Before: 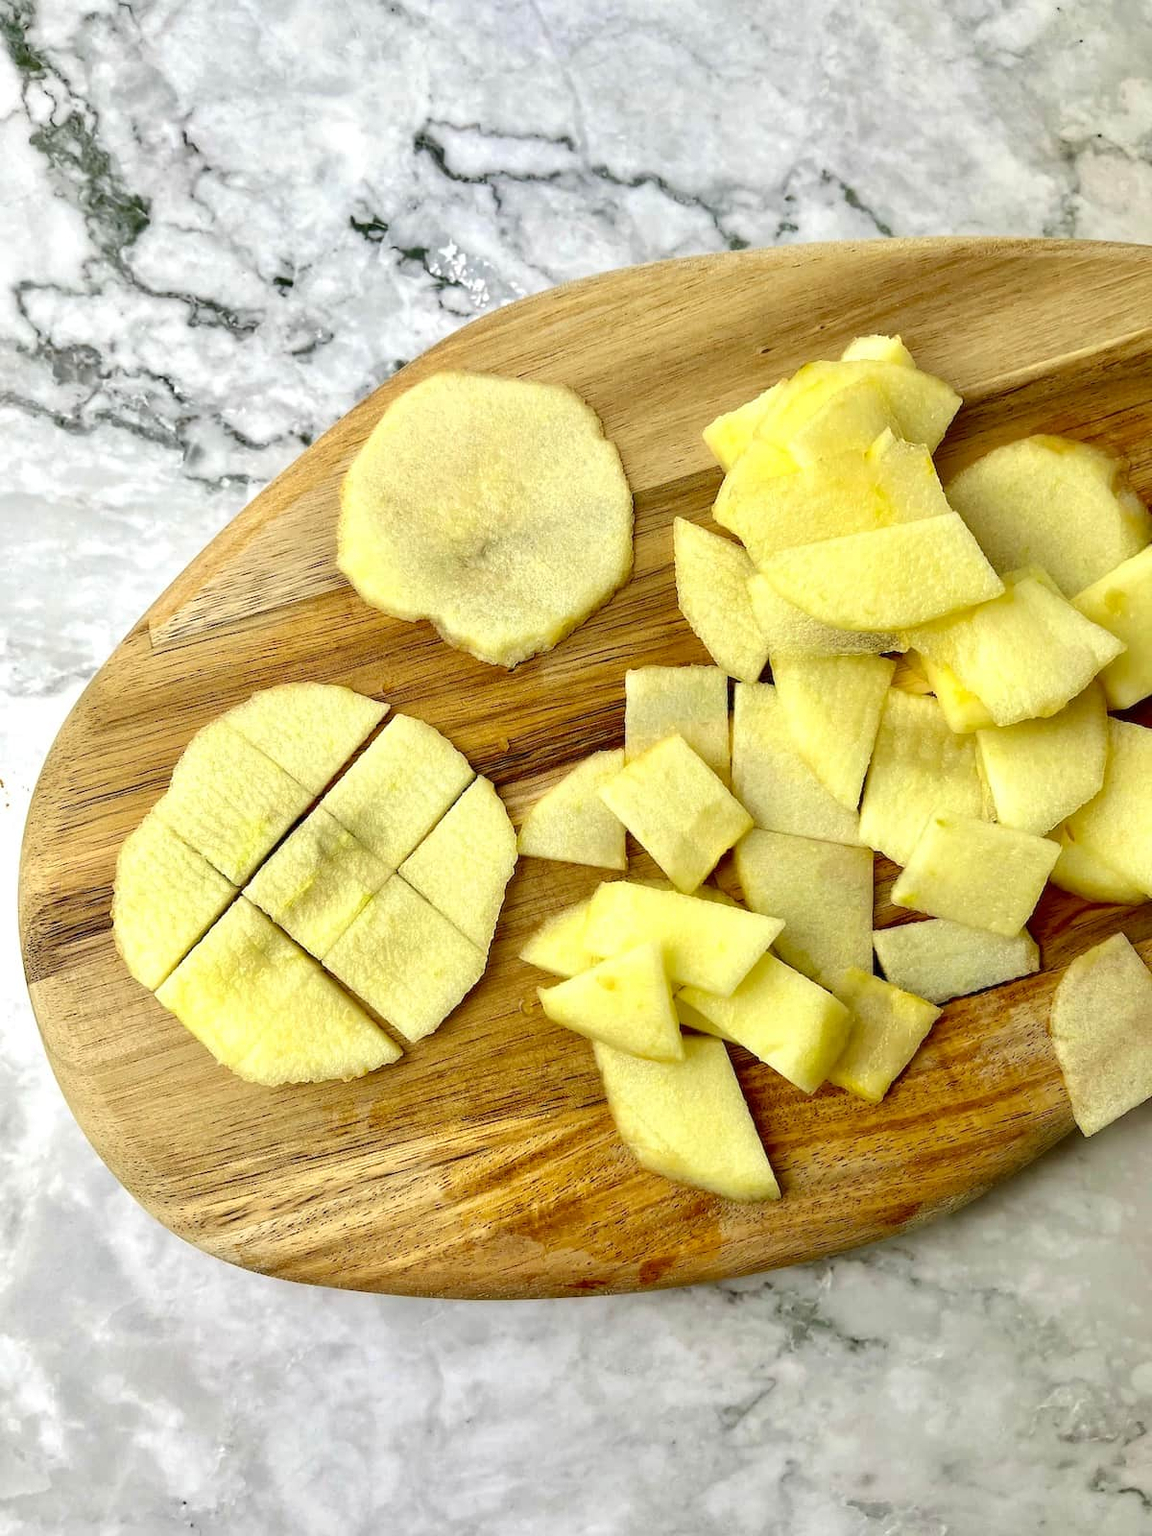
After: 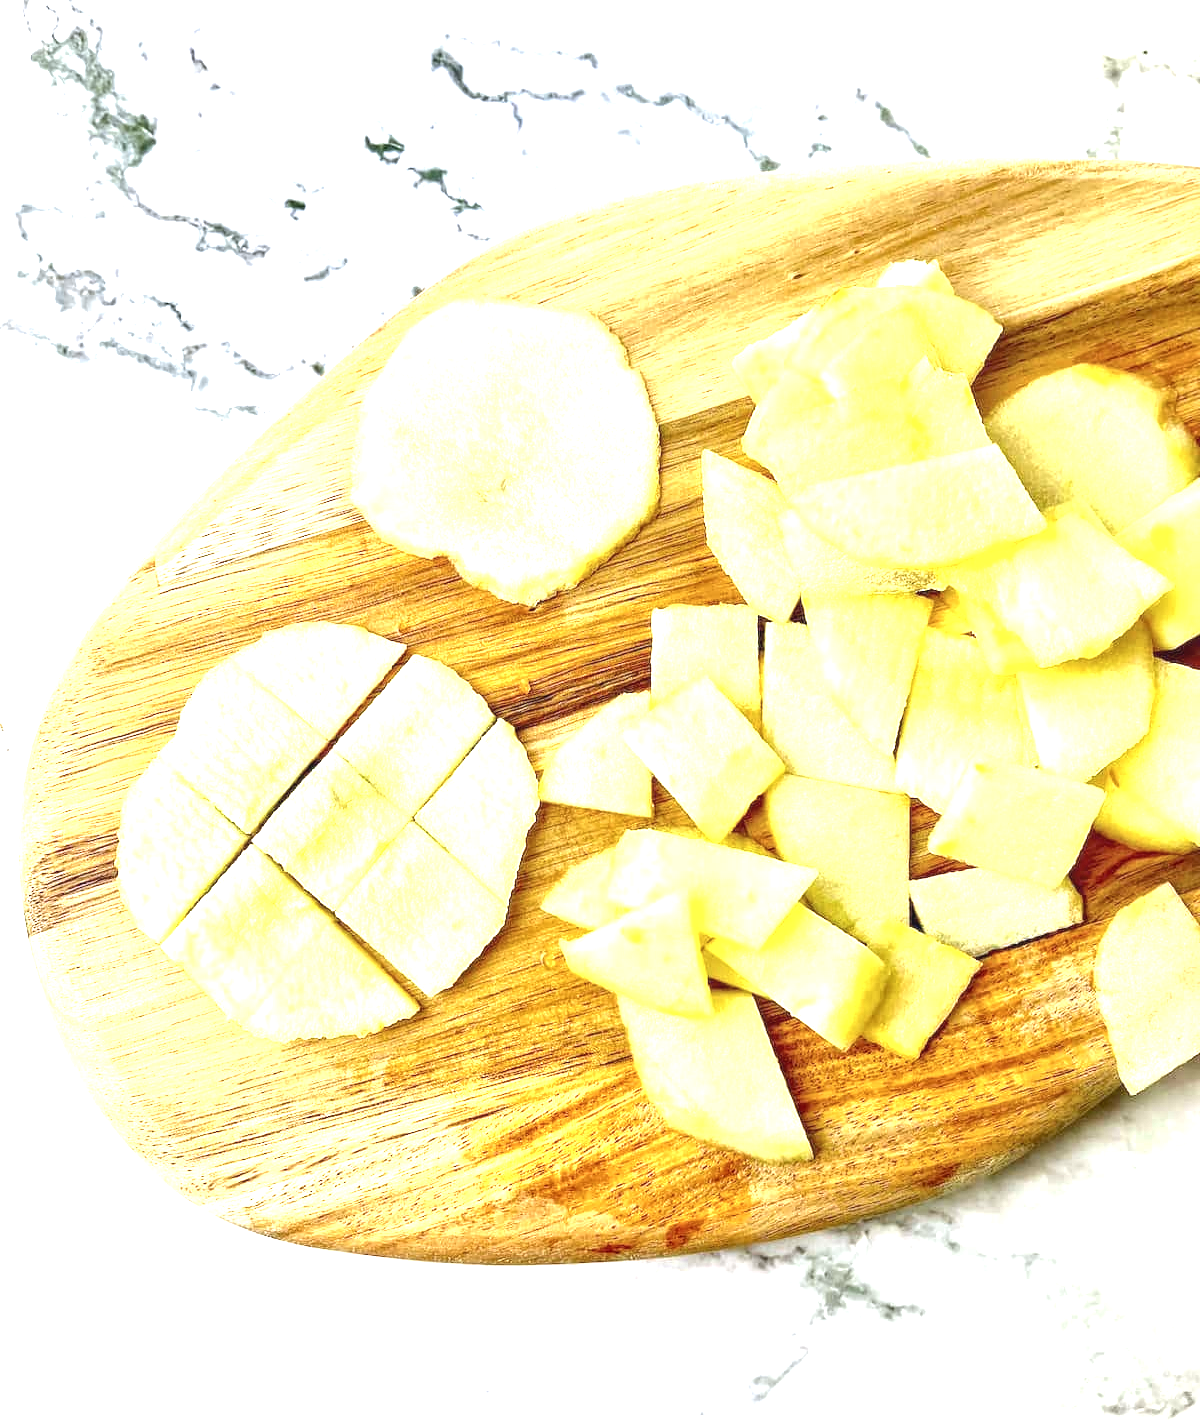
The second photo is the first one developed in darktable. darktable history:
crop and rotate: top 5.609%, bottom 5.609%
local contrast: highlights 99%, shadows 86%, detail 160%, midtone range 0.2
color calibration: illuminant as shot in camera, x 0.358, y 0.373, temperature 4628.91 K
exposure: black level correction 0, exposure 1.45 EV, compensate exposure bias true, compensate highlight preservation false
